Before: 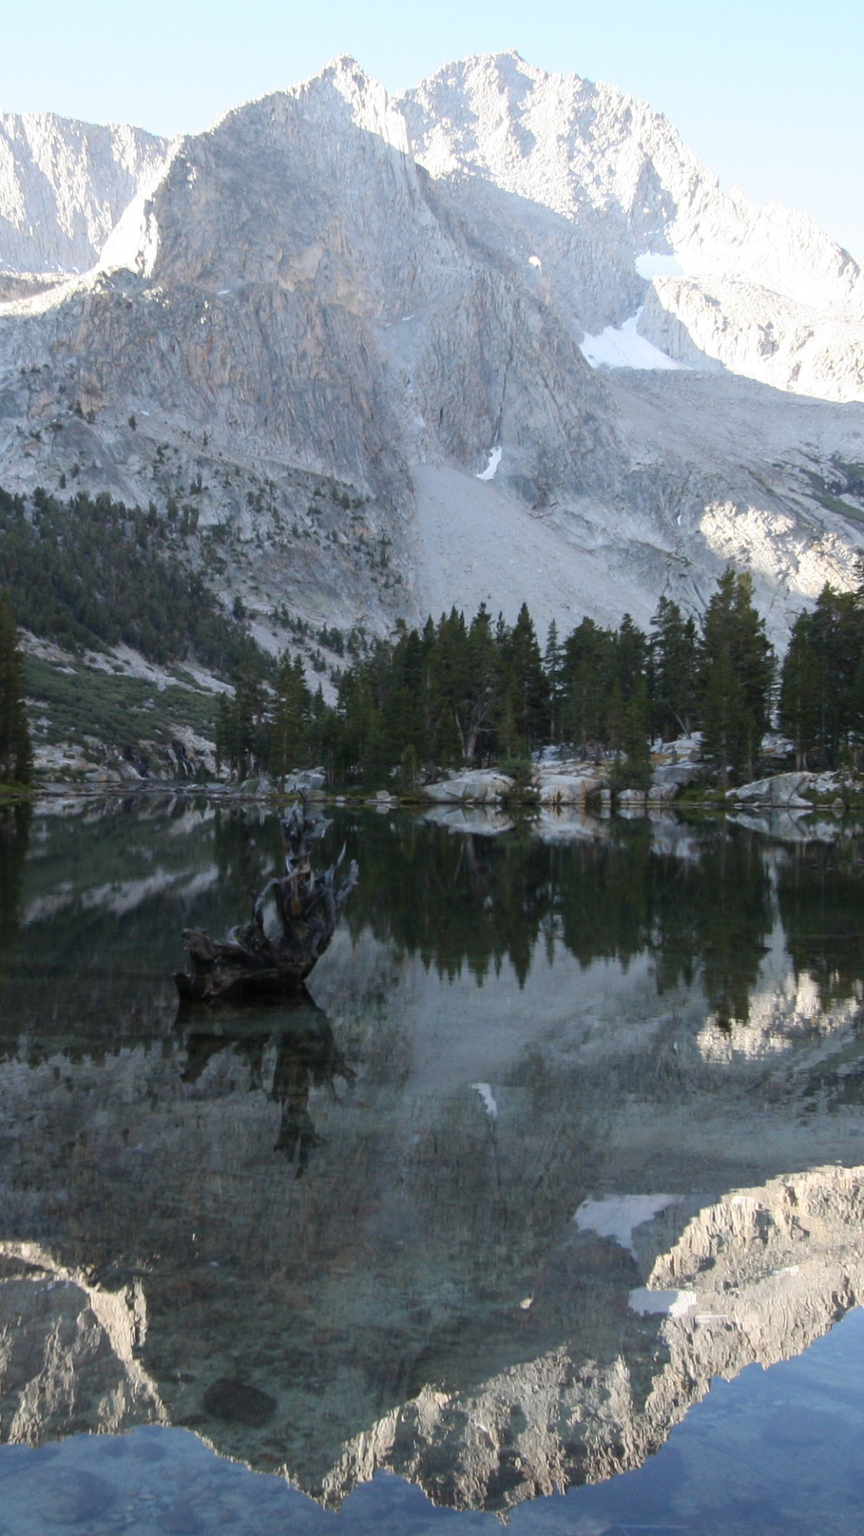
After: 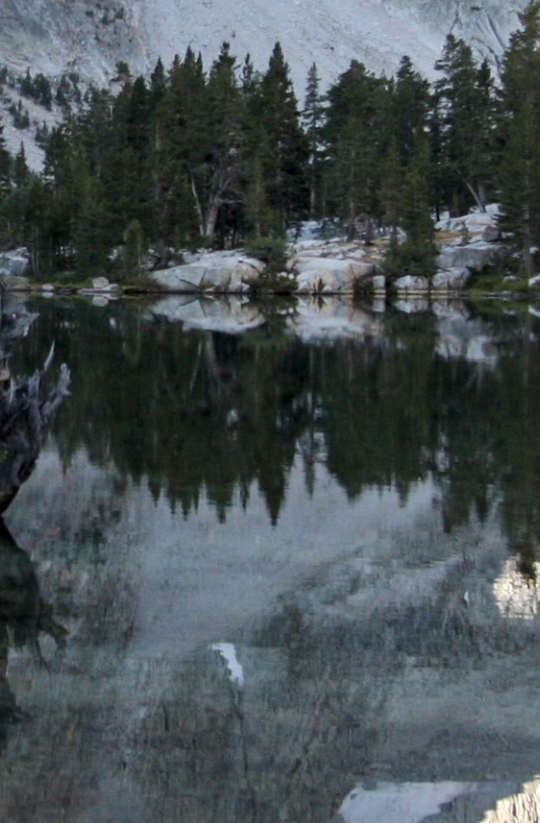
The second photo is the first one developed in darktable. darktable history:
local contrast: mode bilateral grid, contrast 25, coarseness 48, detail 151%, midtone range 0.2
crop: left 35.048%, top 37.08%, right 14.949%, bottom 20.004%
